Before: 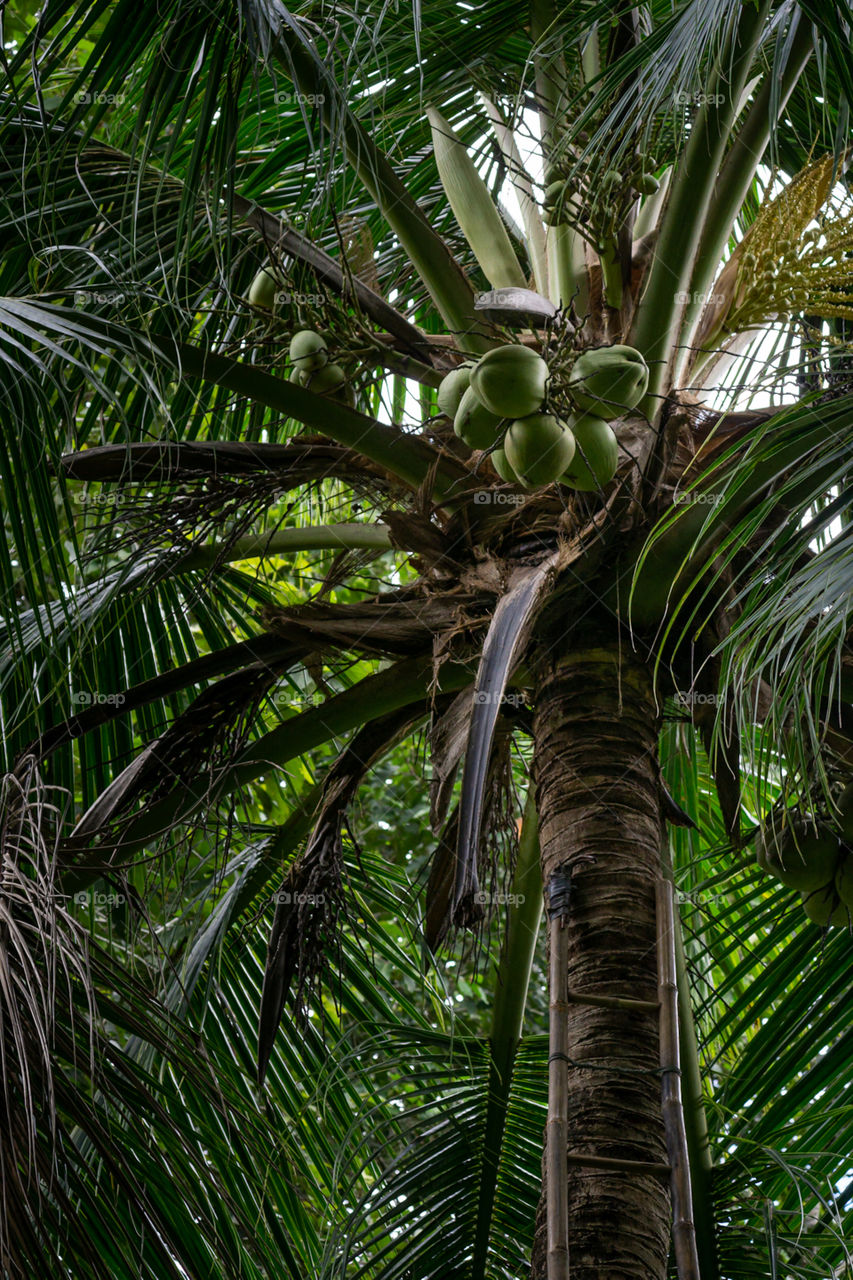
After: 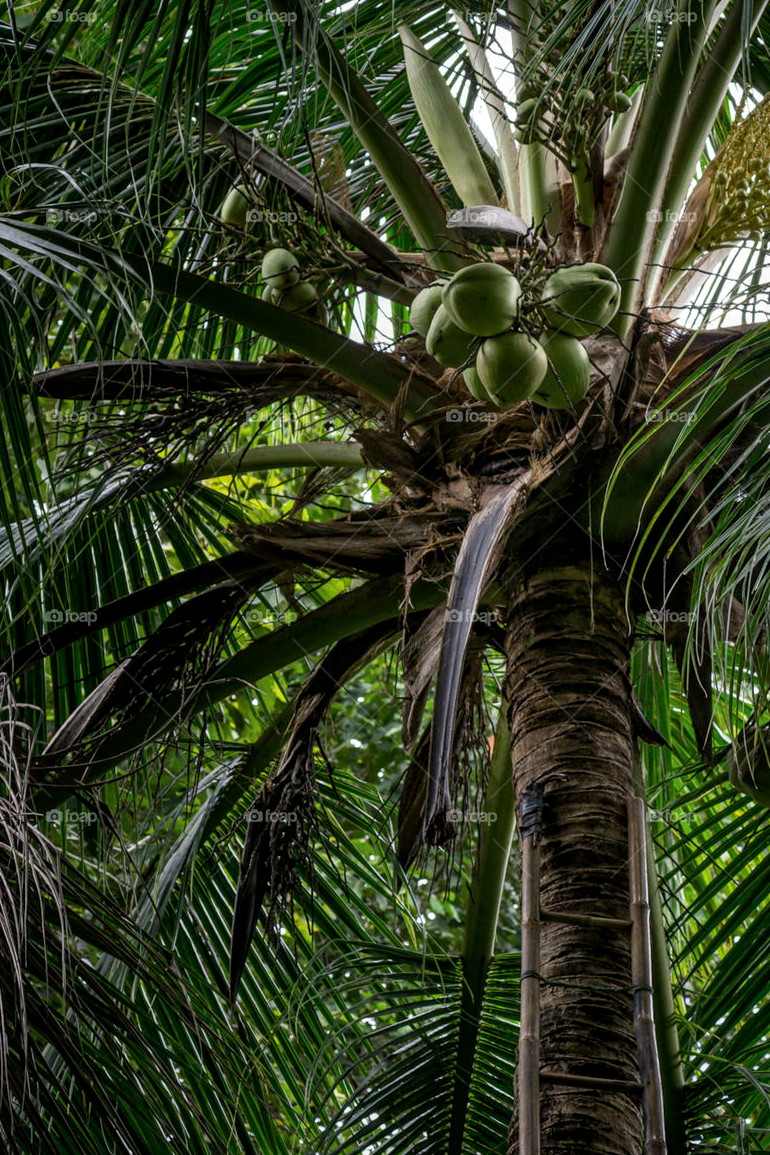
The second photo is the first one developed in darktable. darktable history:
local contrast: on, module defaults
crop: left 3.305%, top 6.436%, right 6.389%, bottom 3.258%
